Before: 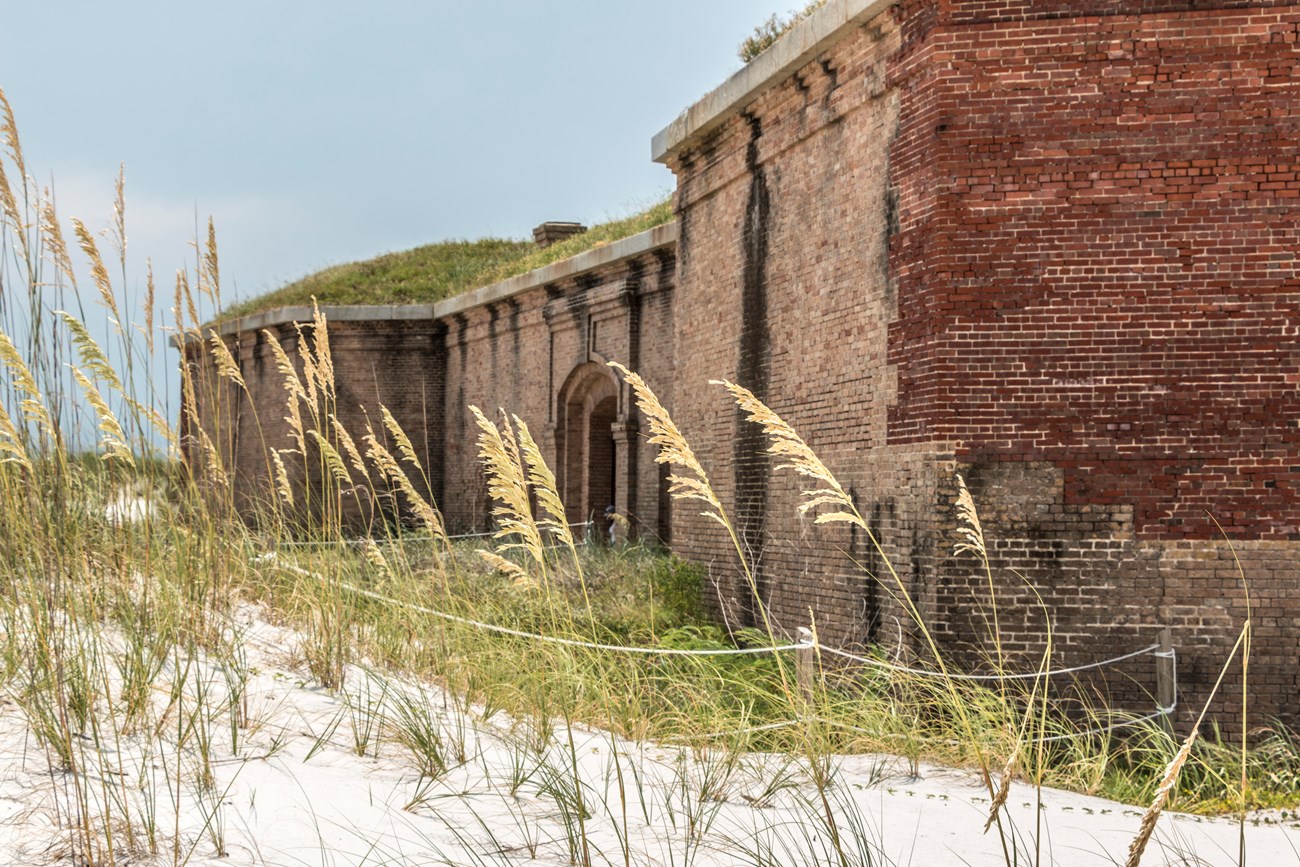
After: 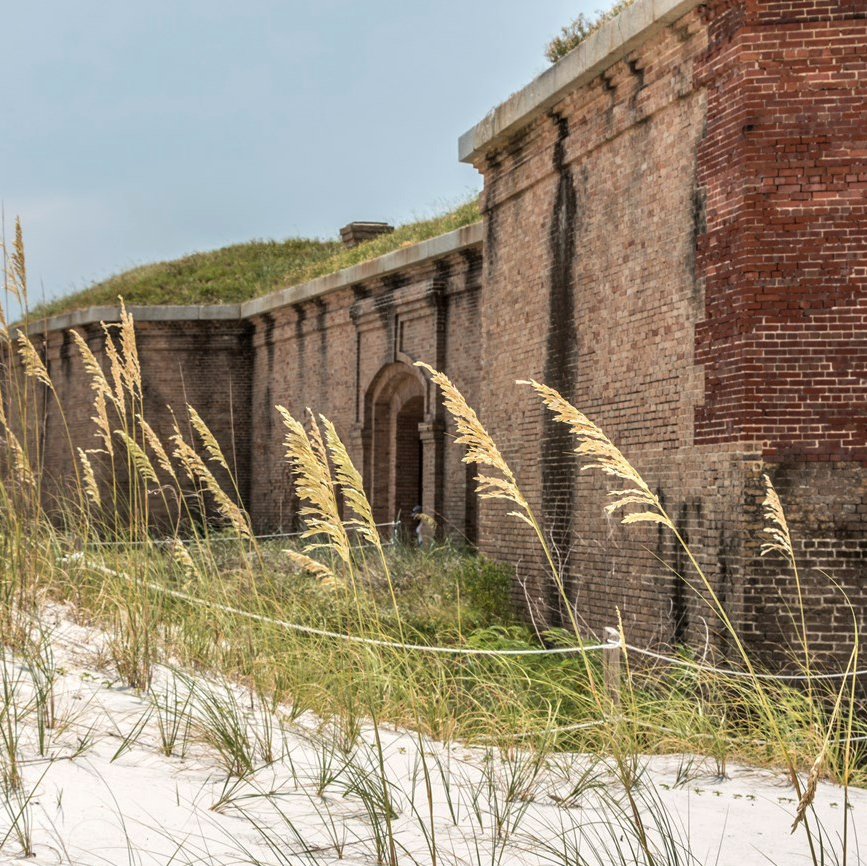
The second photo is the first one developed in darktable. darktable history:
crop and rotate: left 14.941%, right 18.321%
tone curve: curves: ch0 [(0, 0) (0.915, 0.89) (1, 1)], preserve colors none
